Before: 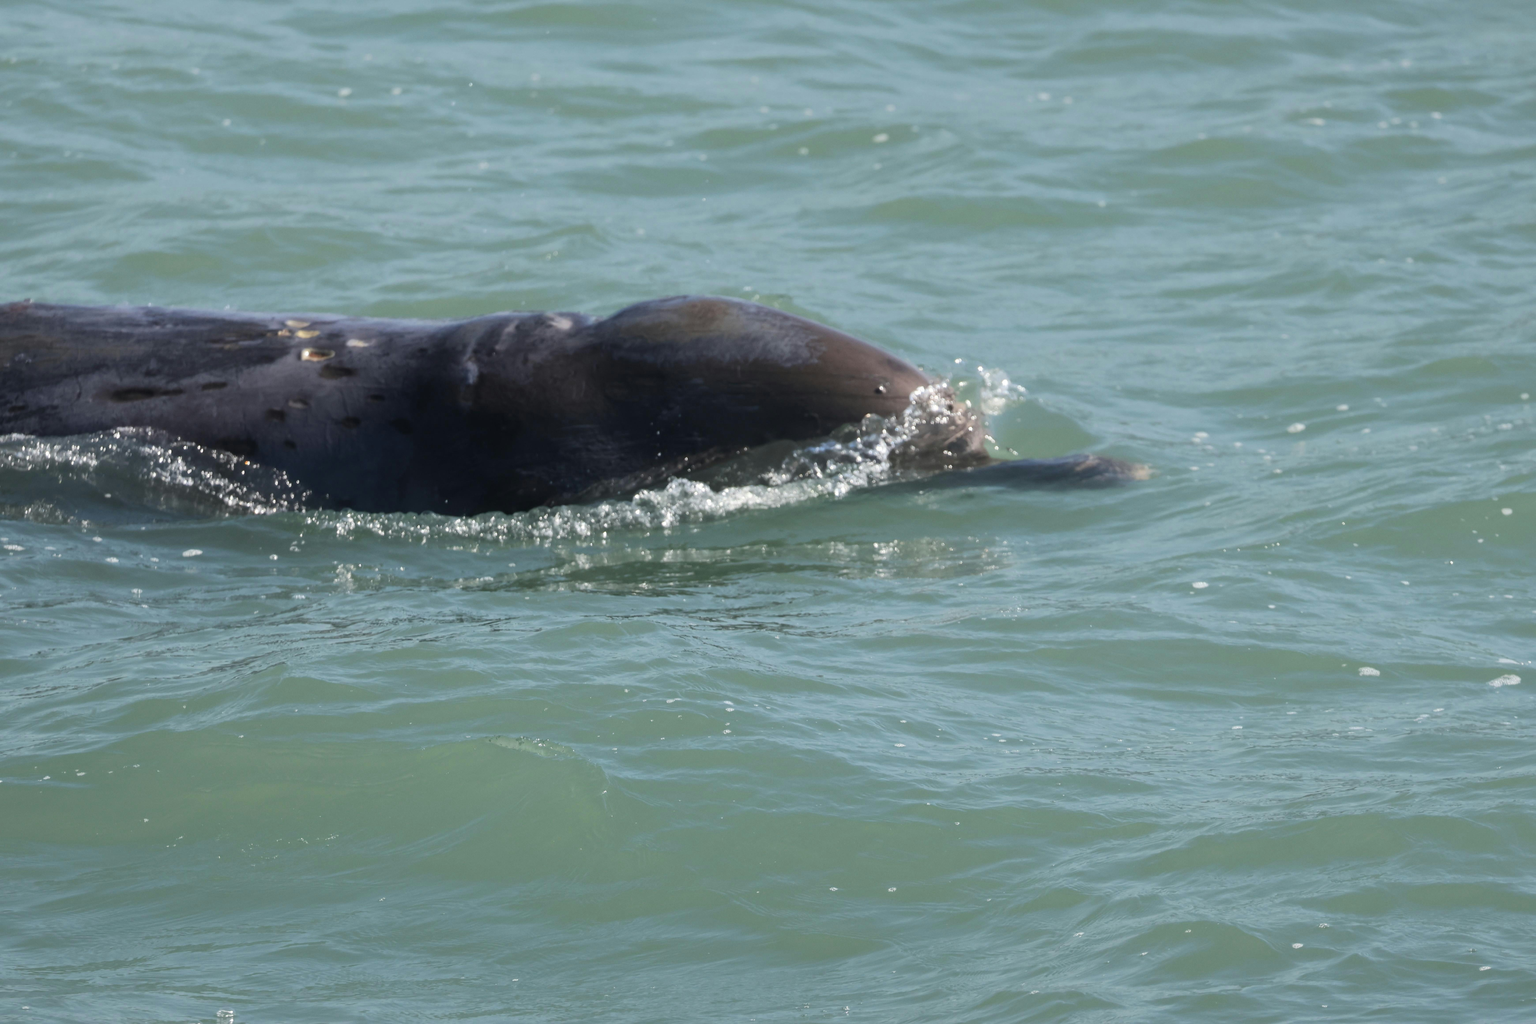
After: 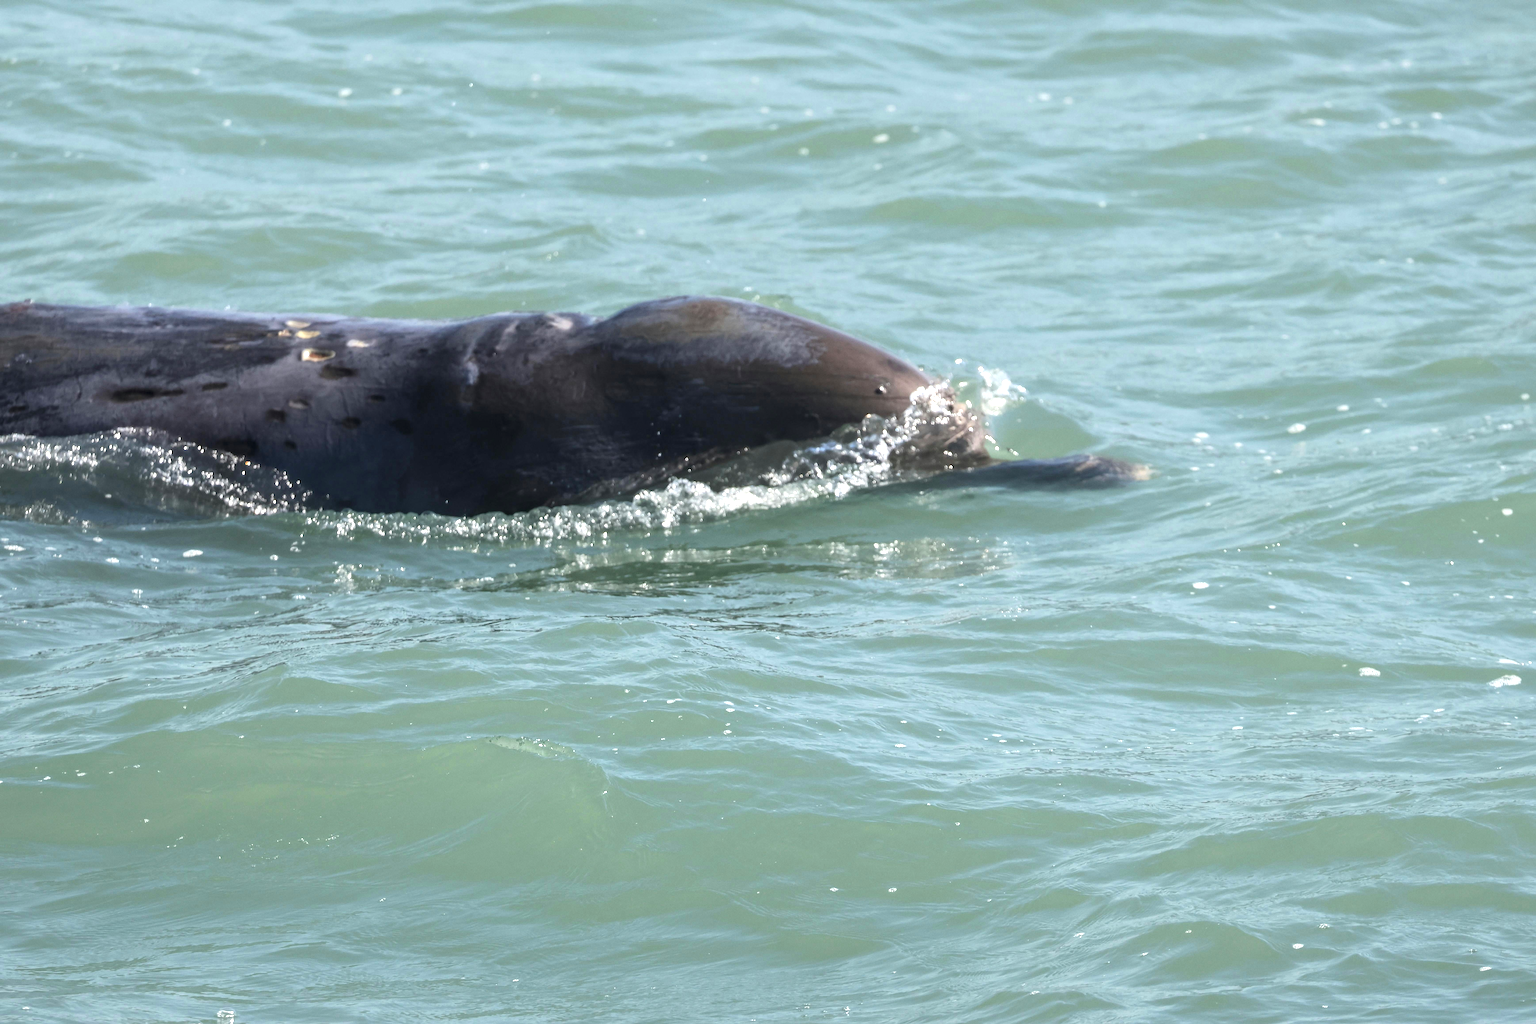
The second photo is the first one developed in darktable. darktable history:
local contrast: on, module defaults
exposure: exposure 0.699 EV, compensate exposure bias true, compensate highlight preservation false
tone equalizer: on, module defaults
sharpen: amount 0.494
